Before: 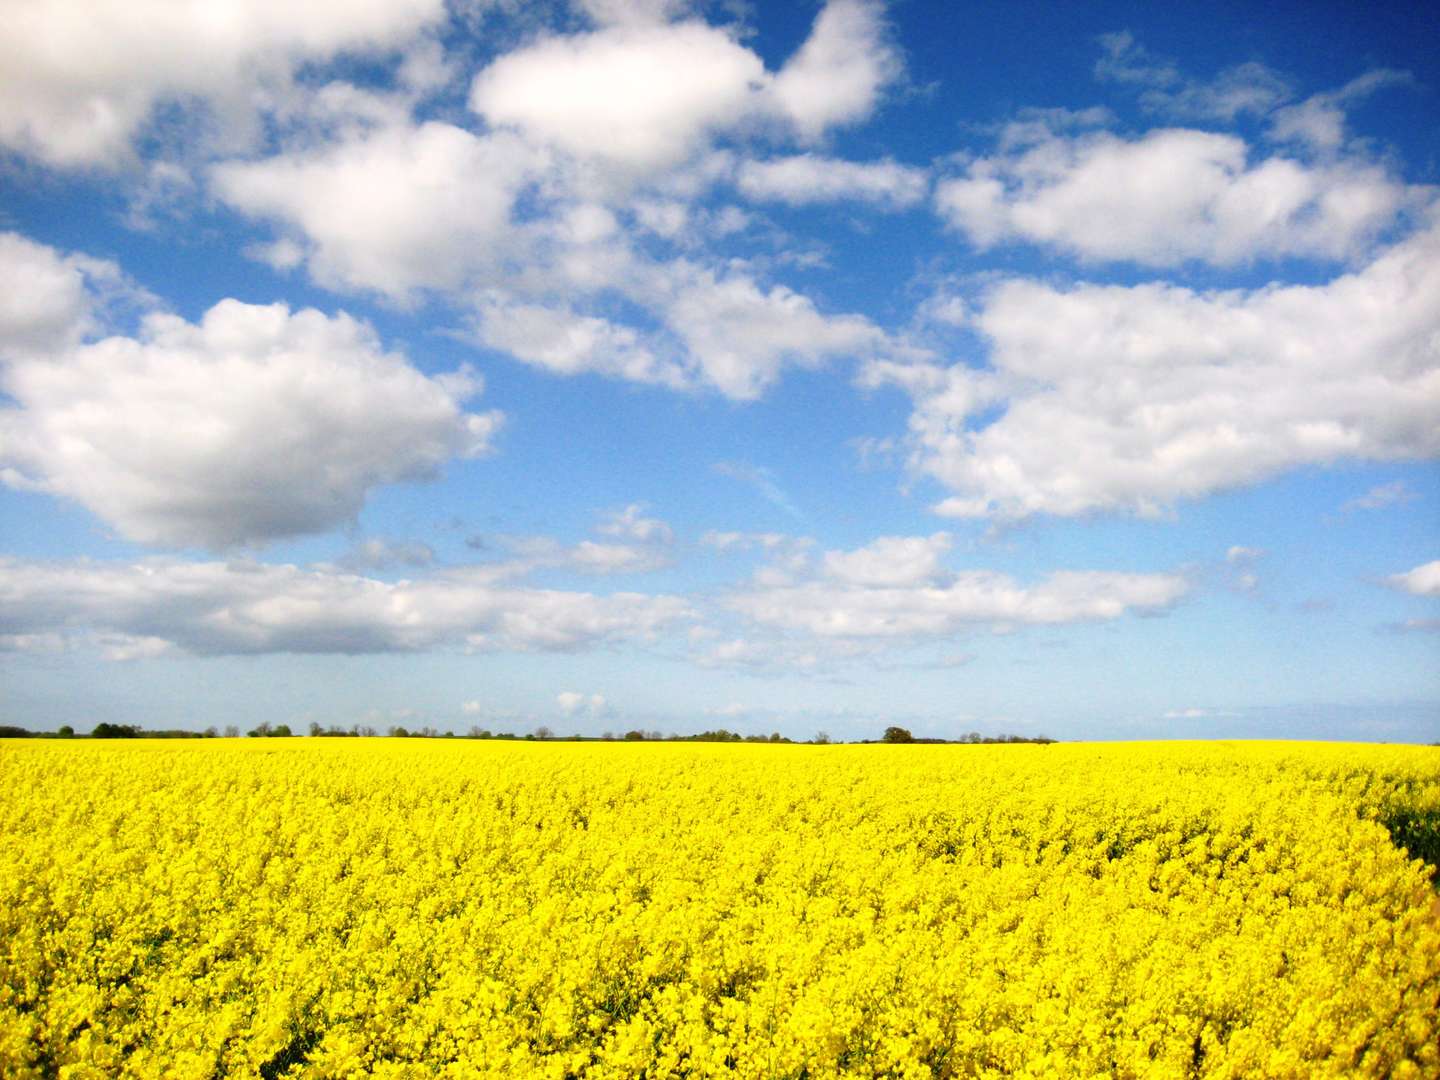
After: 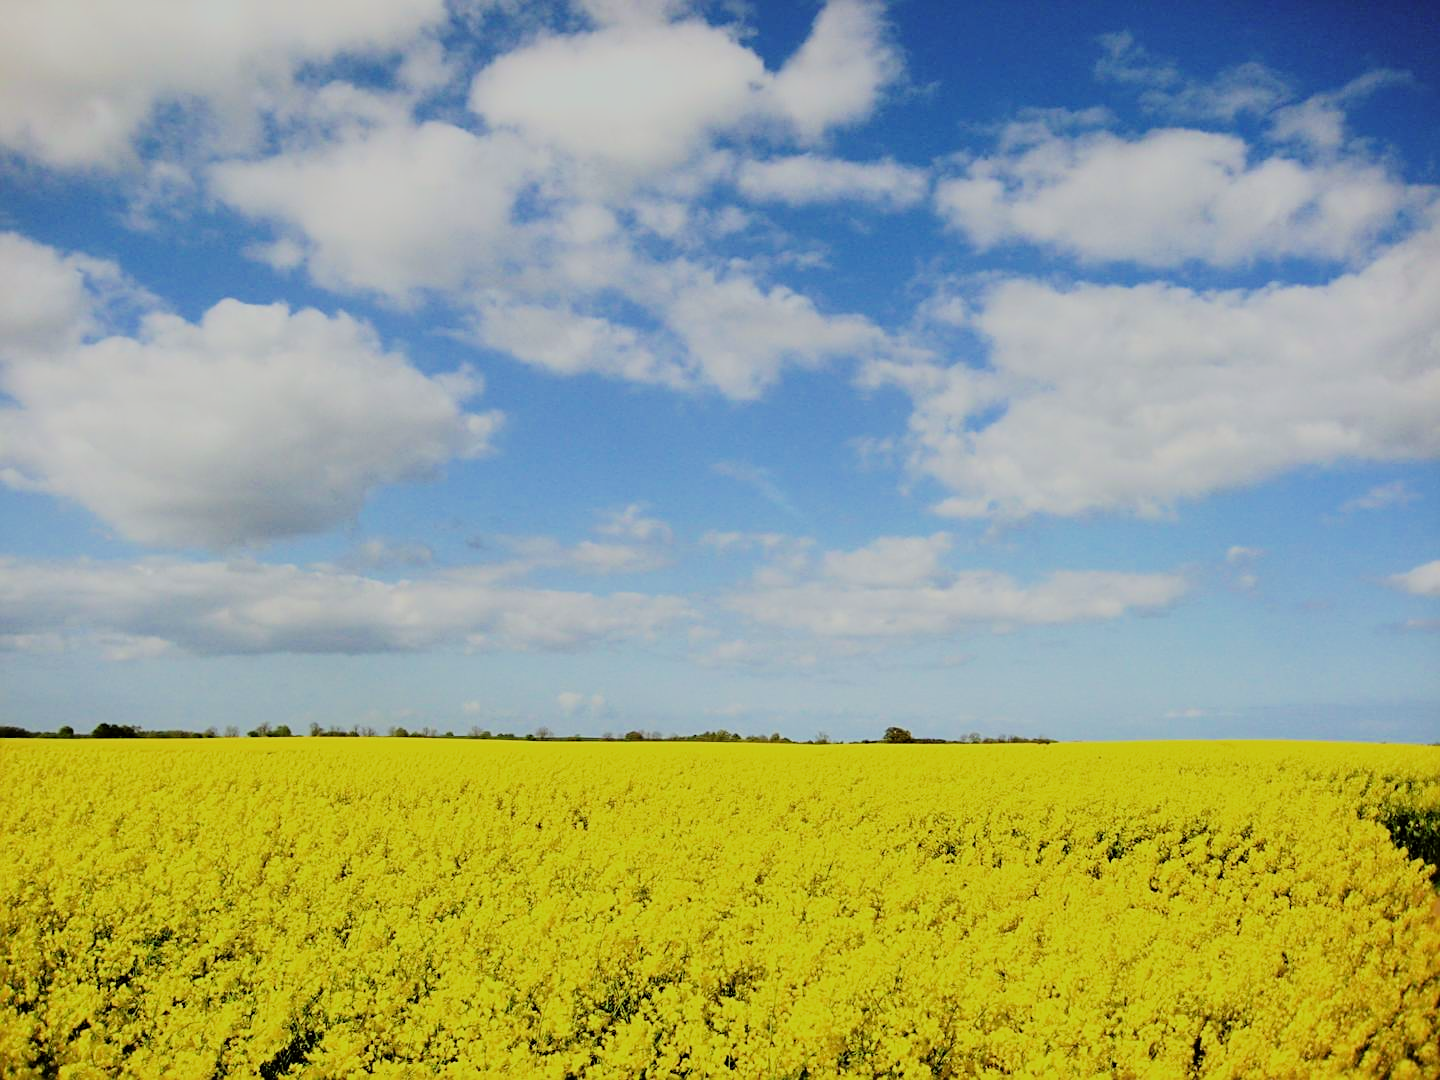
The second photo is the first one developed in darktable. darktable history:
sharpen: on, module defaults
white balance: emerald 1
filmic rgb: black relative exposure -6.15 EV, white relative exposure 6.96 EV, hardness 2.23, color science v6 (2022)
color balance: lift [1.004, 1.002, 1.002, 0.998], gamma [1, 1.007, 1.002, 0.993], gain [1, 0.977, 1.013, 1.023], contrast -3.64%
